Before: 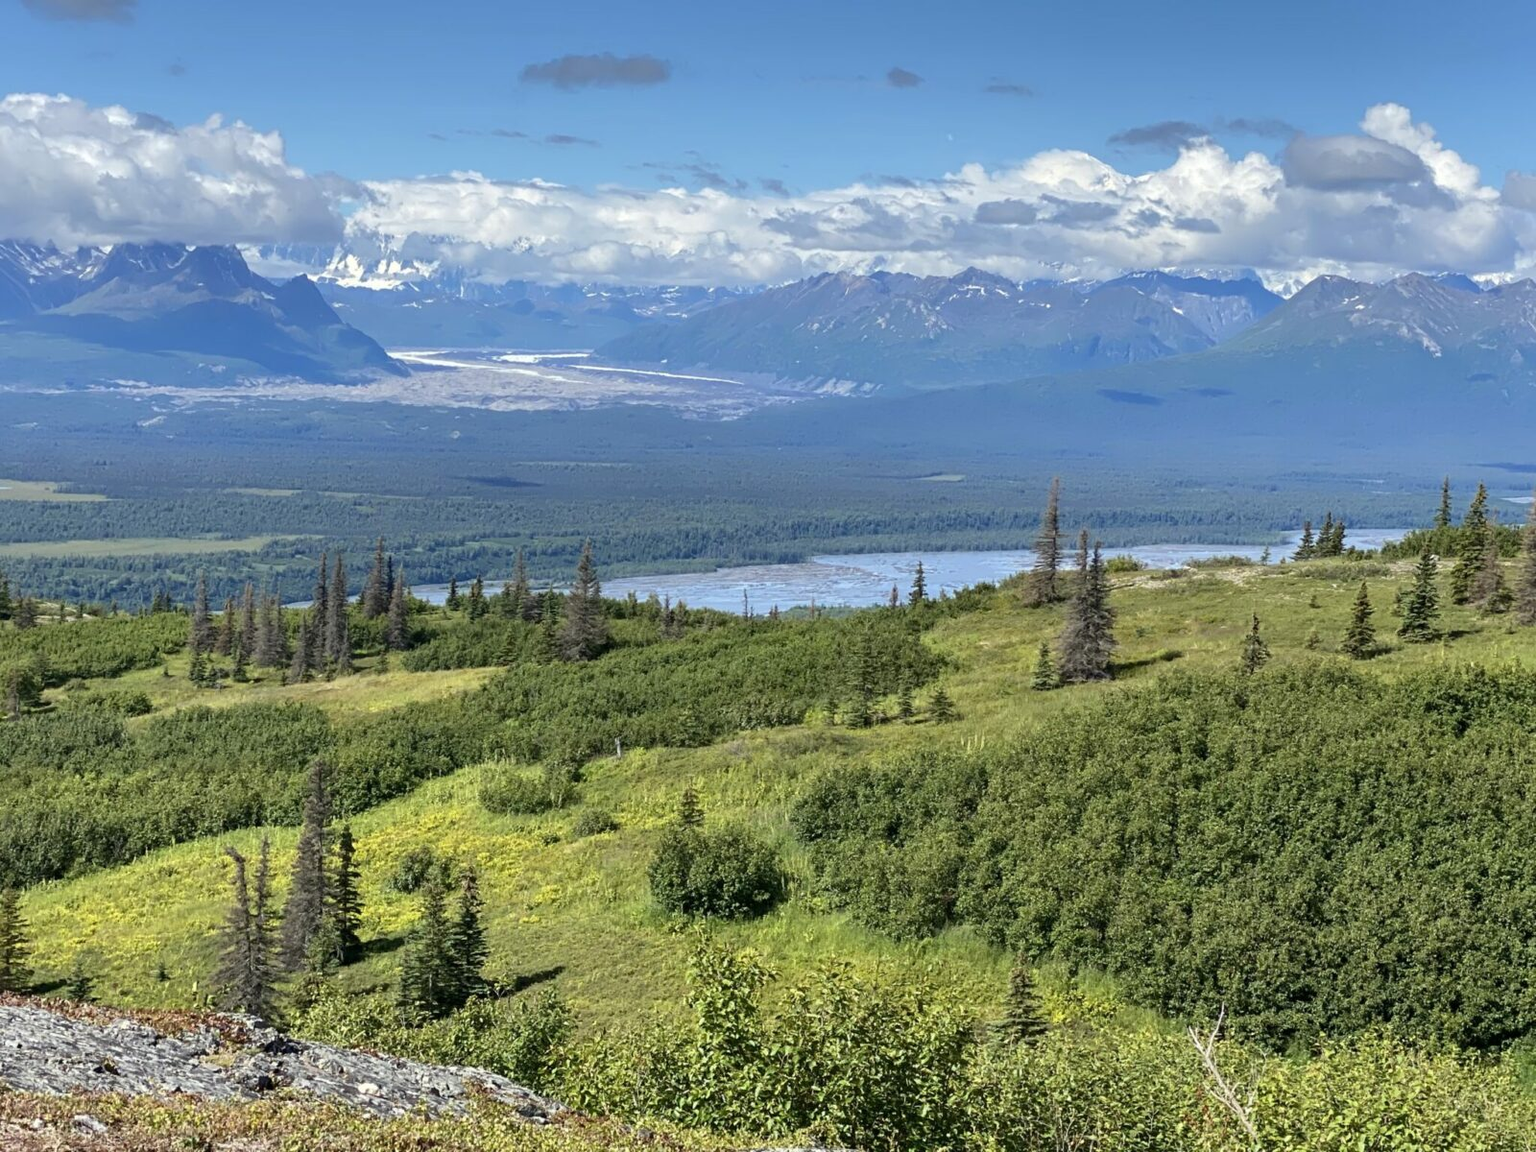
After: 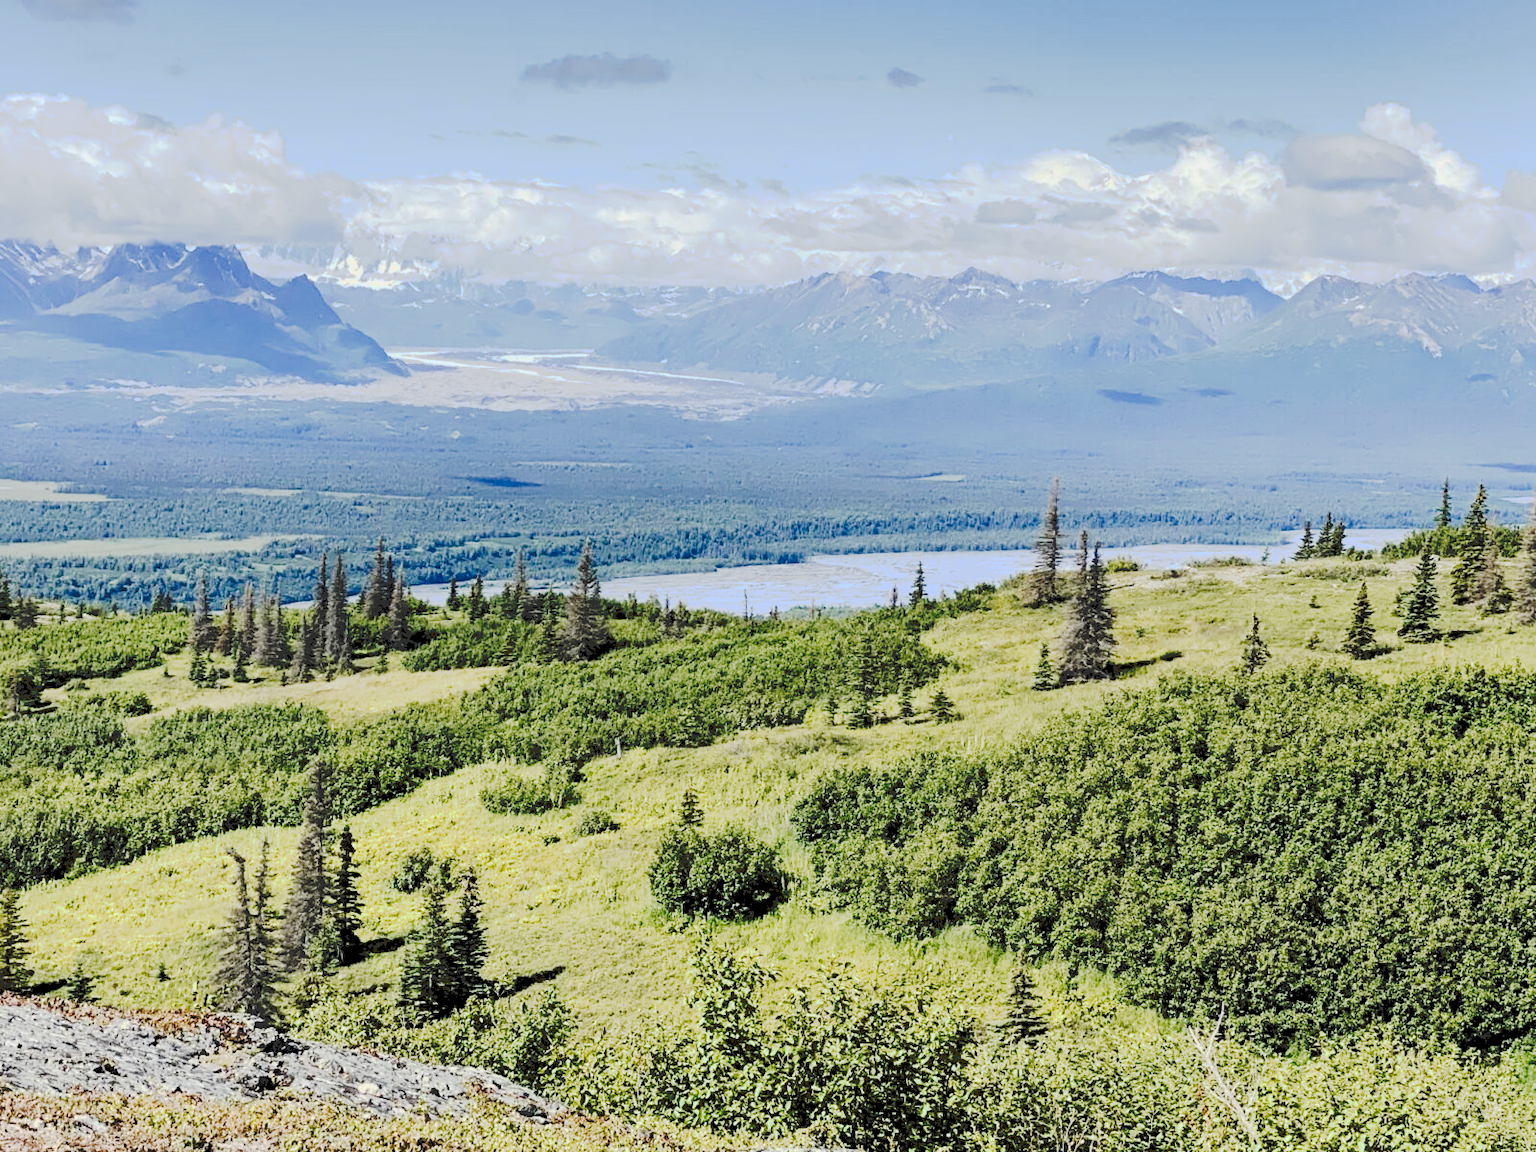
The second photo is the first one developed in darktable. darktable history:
tone curve: curves: ch0 [(0, 0) (0.003, 0.185) (0.011, 0.185) (0.025, 0.187) (0.044, 0.185) (0.069, 0.185) (0.1, 0.18) (0.136, 0.18) (0.177, 0.179) (0.224, 0.202) (0.277, 0.252) (0.335, 0.343) (0.399, 0.452) (0.468, 0.553) (0.543, 0.643) (0.623, 0.717) (0.709, 0.778) (0.801, 0.82) (0.898, 0.856) (1, 1)], preserve colors none
rgb levels: preserve colors sum RGB, levels [[0.038, 0.433, 0.934], [0, 0.5, 1], [0, 0.5, 1]]
contrast brightness saturation: contrast 0.28
